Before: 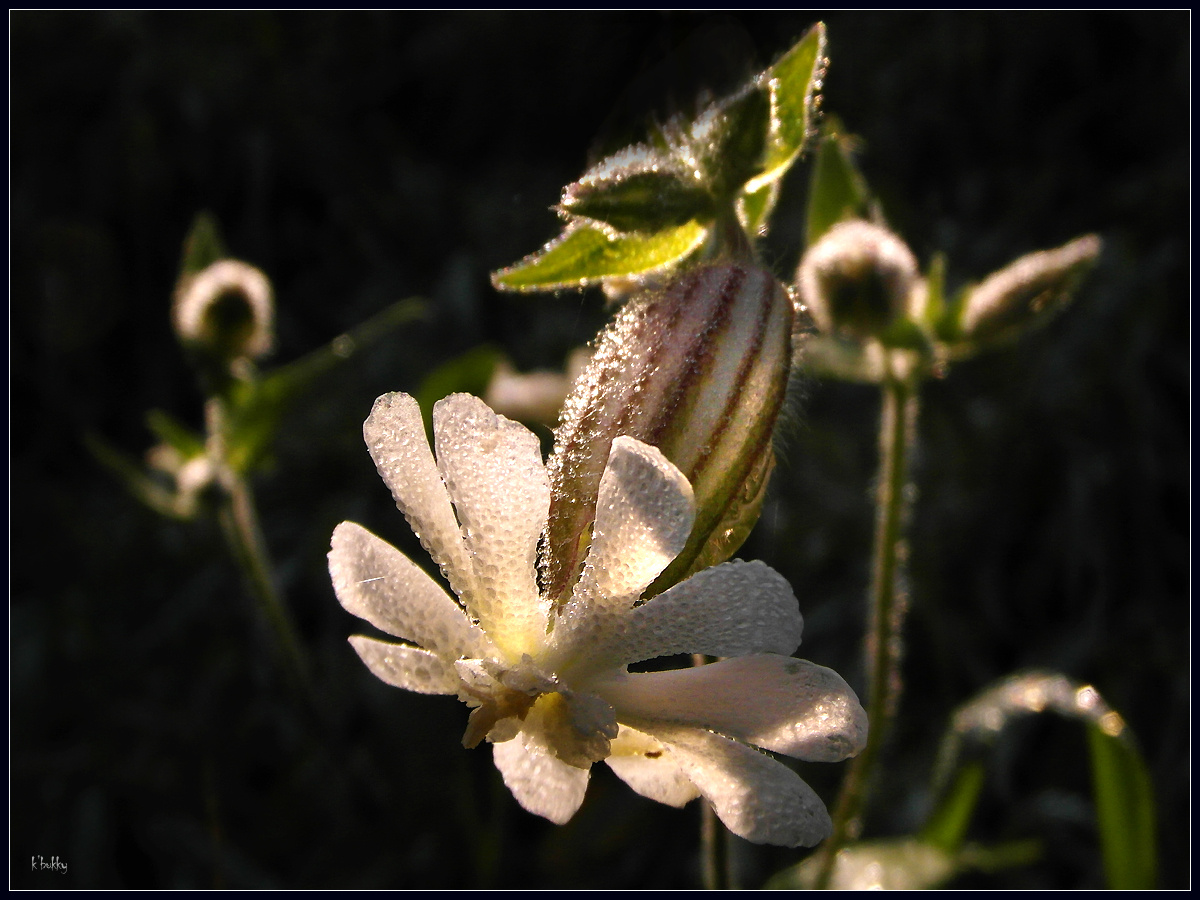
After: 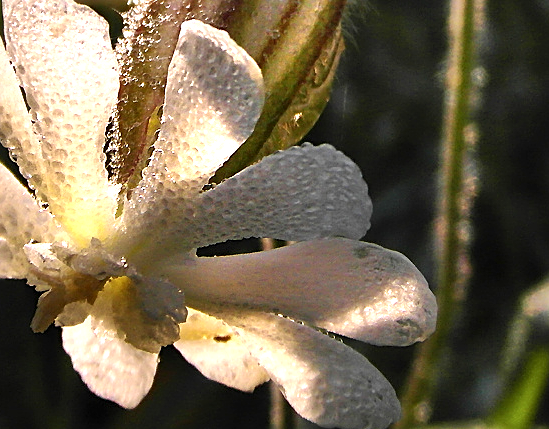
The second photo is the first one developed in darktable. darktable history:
crop: left 35.968%, top 46.277%, right 18.207%, bottom 5.97%
sharpen: on, module defaults
contrast brightness saturation: contrast 0.05
exposure: black level correction 0, exposure 0.499 EV, compensate highlight preservation false
shadows and highlights: soften with gaussian
